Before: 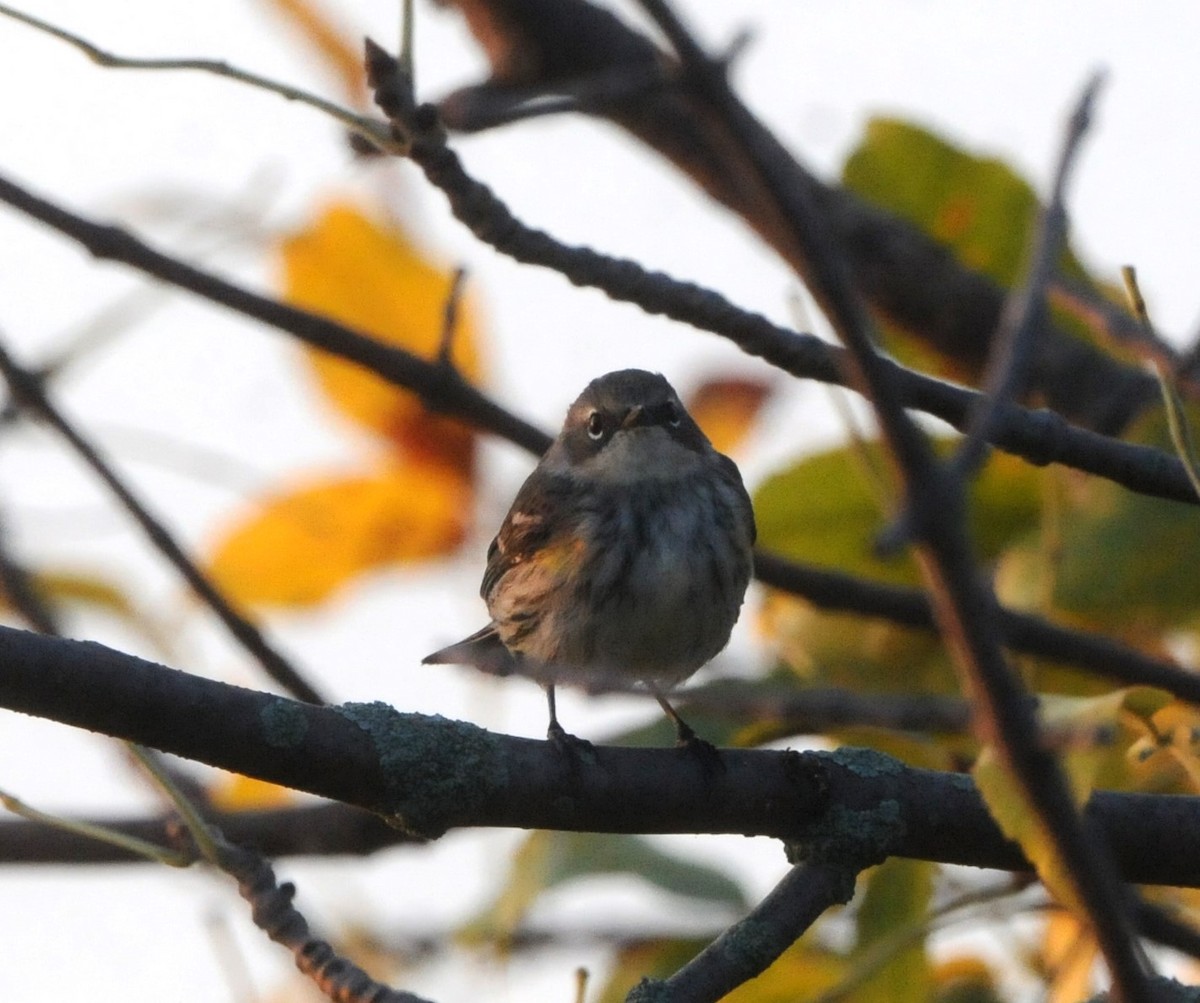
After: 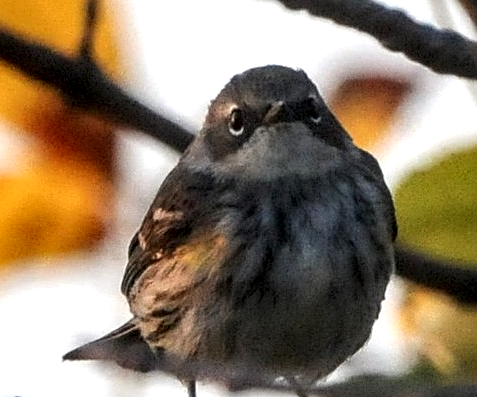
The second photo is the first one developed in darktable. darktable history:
sharpen: amount 0.469
crop: left 29.99%, top 30.342%, right 30.187%, bottom 30.013%
tone equalizer: edges refinement/feathering 500, mask exposure compensation -1.57 EV, preserve details no
local contrast: highlights 65%, shadows 54%, detail 169%, midtone range 0.512
